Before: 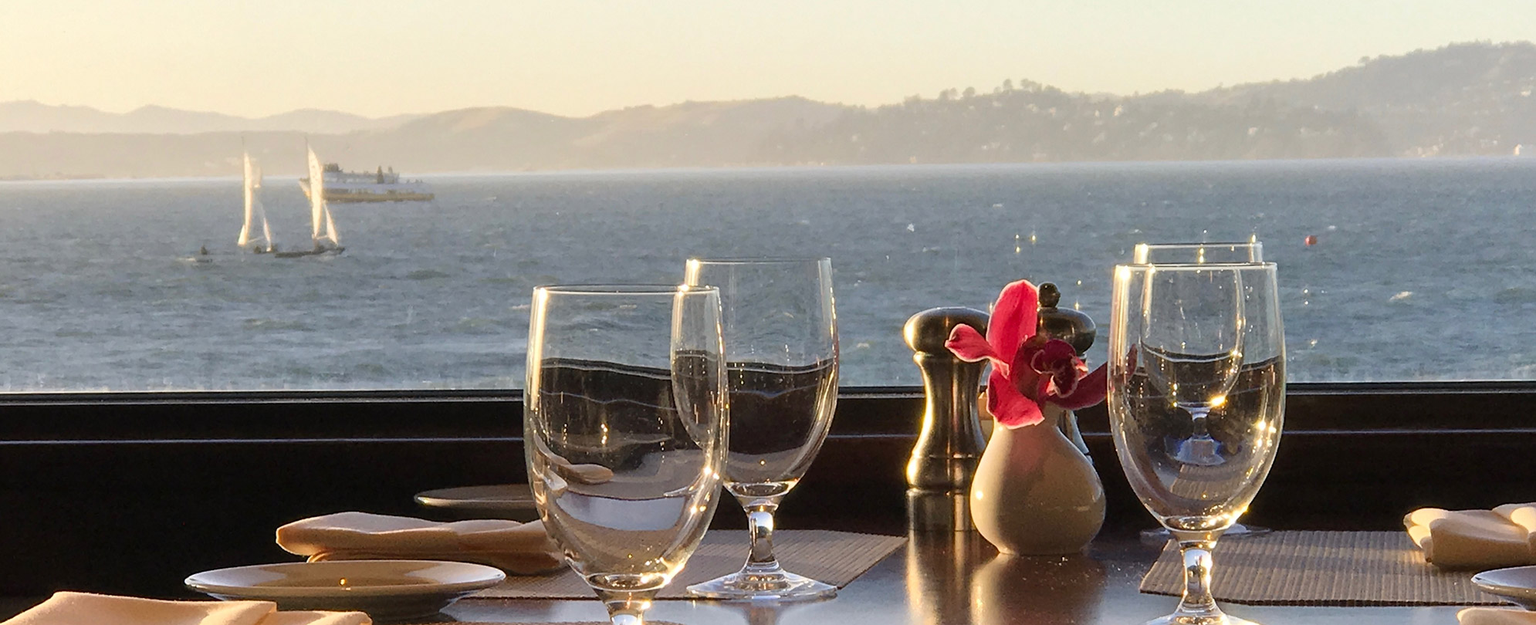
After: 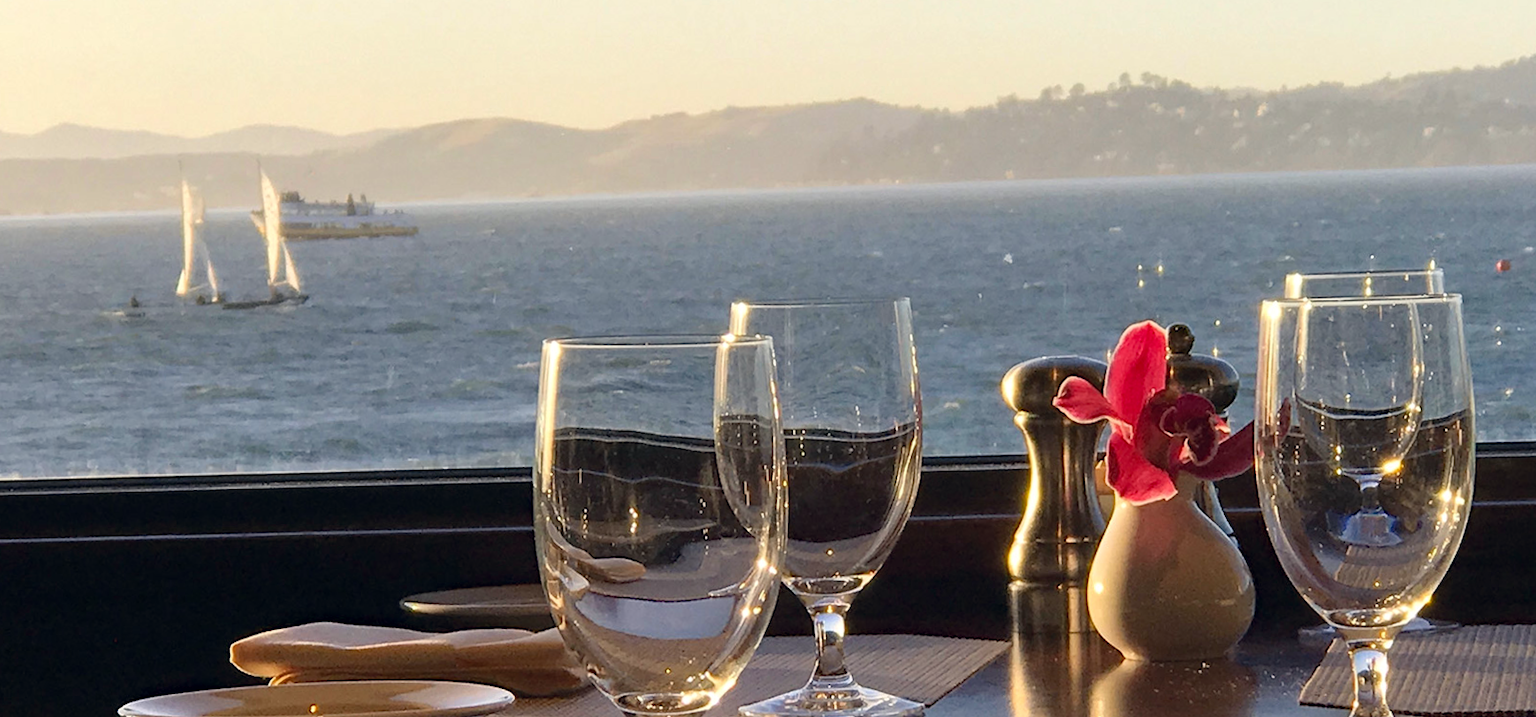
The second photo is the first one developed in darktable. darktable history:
color correction: highlights a* 0.207, highlights b* 2.7, shadows a* -0.874, shadows b* -4.78
crop and rotate: angle 1°, left 4.281%, top 0.642%, right 11.383%, bottom 2.486%
haze removal: compatibility mode true, adaptive false
